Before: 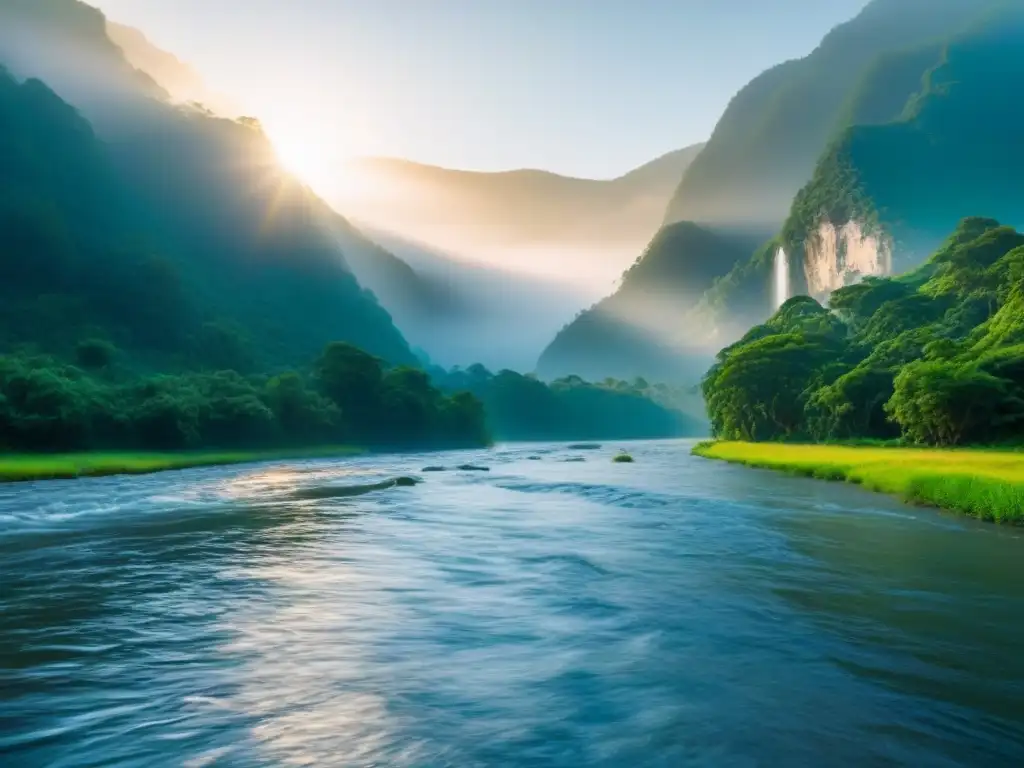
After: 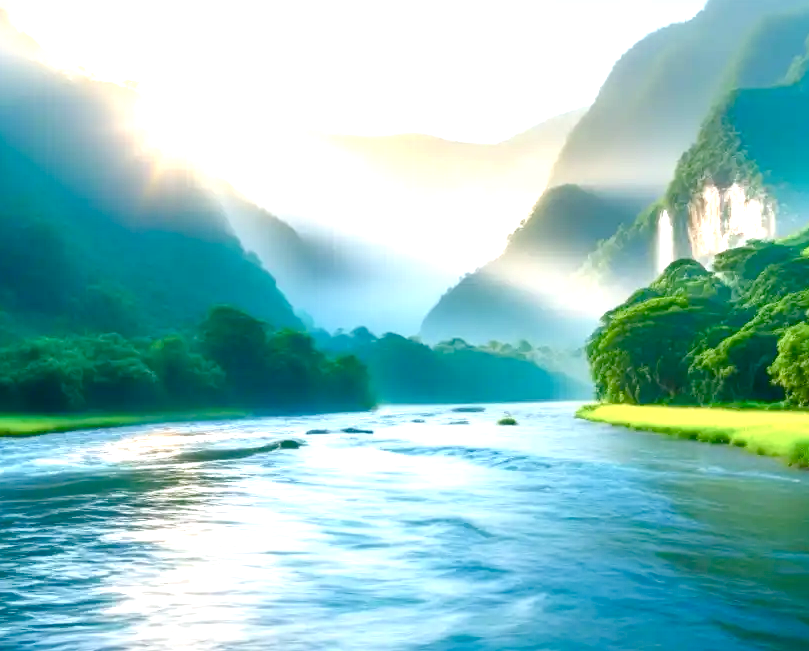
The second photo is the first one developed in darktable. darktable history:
exposure: black level correction 0, exposure 1.2 EV, compensate highlight preservation false
crop: left 11.342%, top 4.913%, right 9.587%, bottom 10.237%
color balance rgb: shadows lift › chroma 0.77%, shadows lift › hue 112.45°, perceptual saturation grading › global saturation 13.631%, perceptual saturation grading › highlights -30.88%, perceptual saturation grading › shadows 51.481%
